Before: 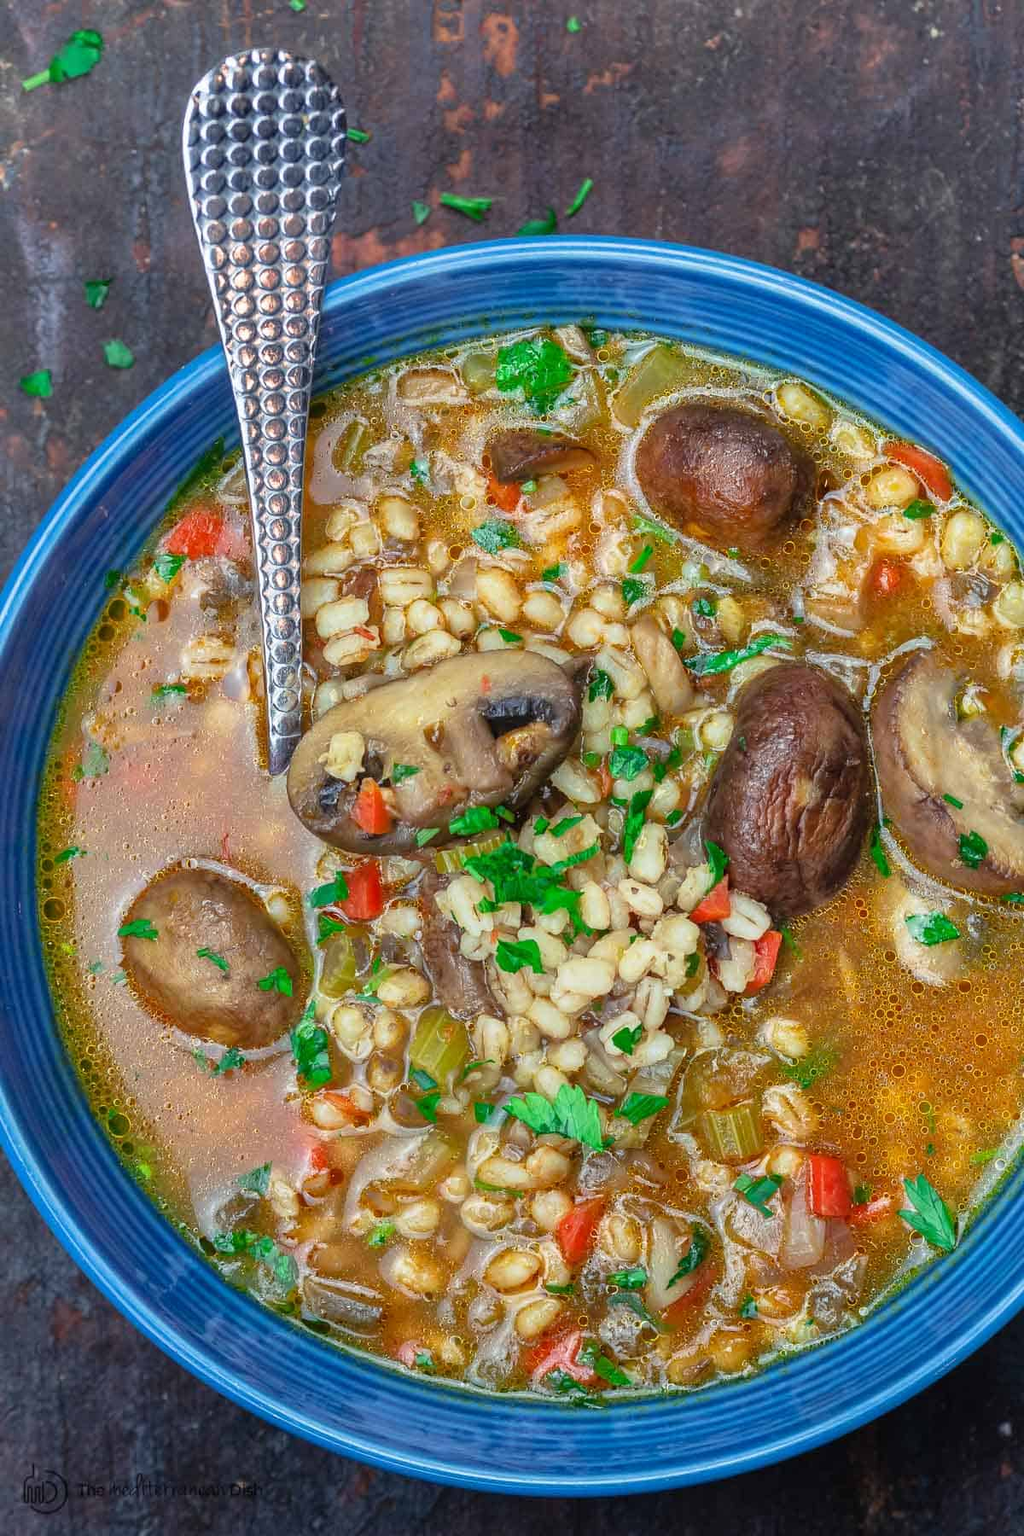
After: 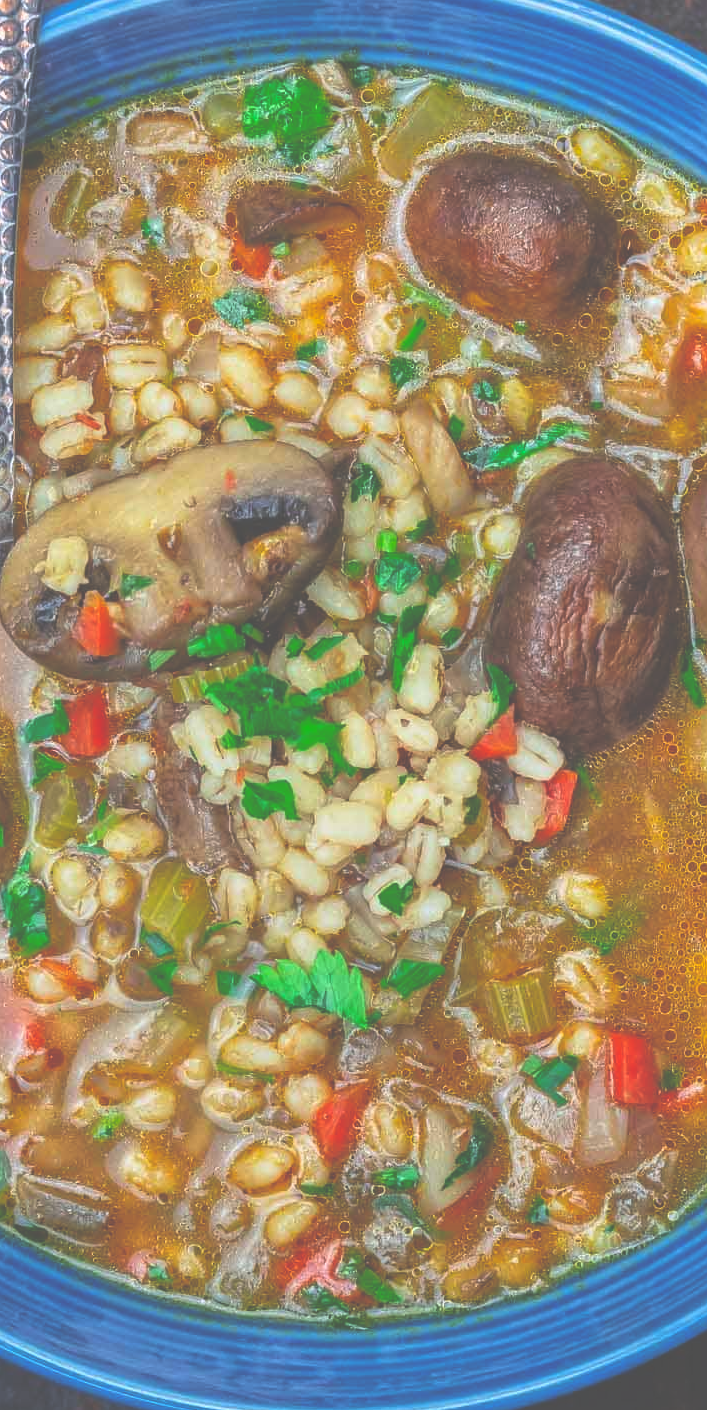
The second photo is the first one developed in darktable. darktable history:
crop and rotate: left 28.296%, top 17.886%, right 12.748%, bottom 3.749%
color balance rgb: power › luminance -3.97%, power › hue 141.99°, perceptual saturation grading › global saturation 29.519%
exposure: black level correction -0.087, compensate exposure bias true, compensate highlight preservation false
